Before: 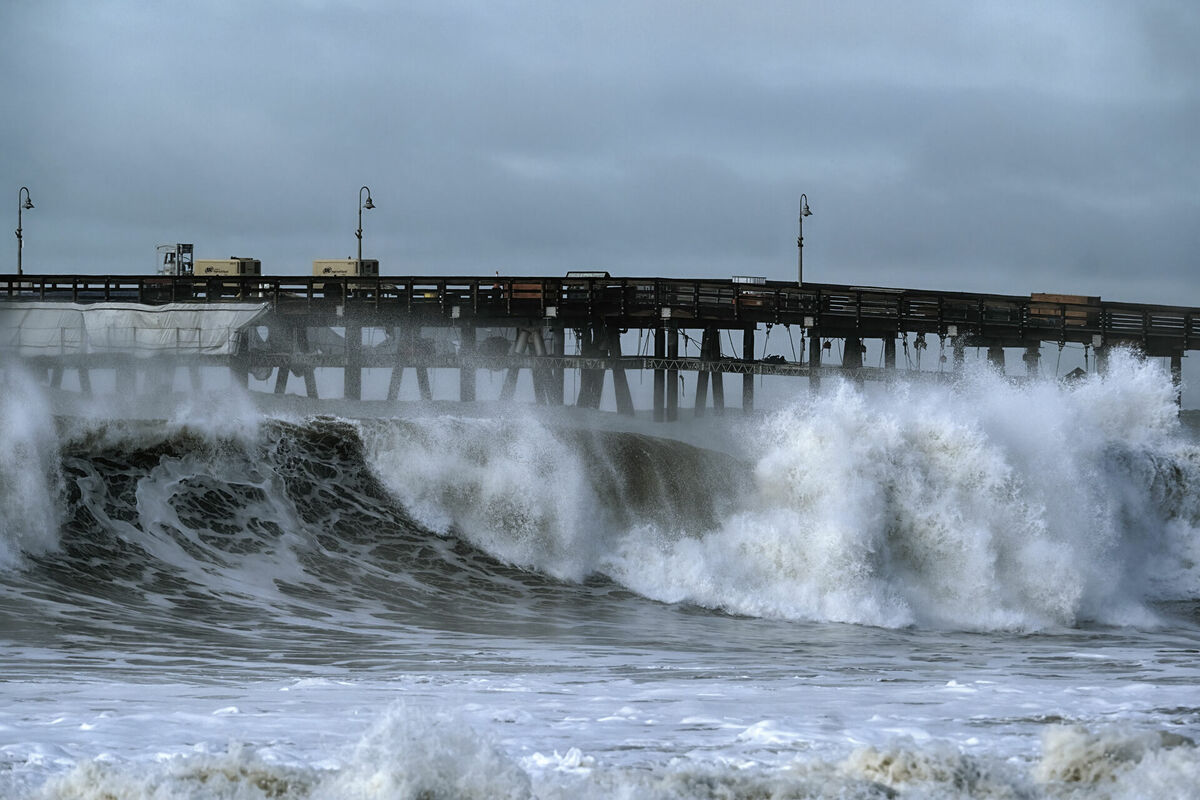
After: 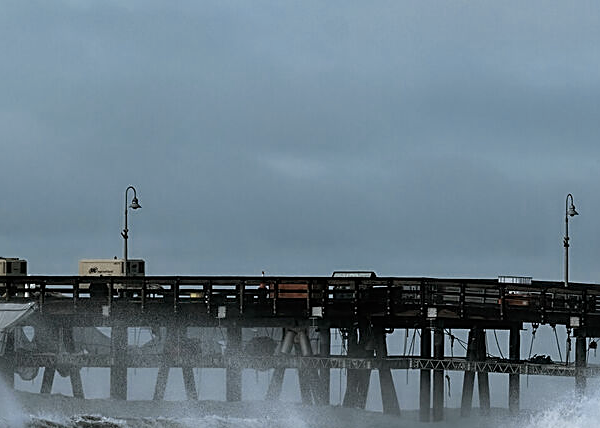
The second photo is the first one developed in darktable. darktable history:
sharpen: on, module defaults
crop: left 19.556%, right 30.401%, bottom 46.458%
color zones: curves: ch0 [(0, 0.5) (0.125, 0.4) (0.25, 0.5) (0.375, 0.4) (0.5, 0.4) (0.625, 0.35) (0.75, 0.35) (0.875, 0.5)]; ch1 [(0, 0.35) (0.125, 0.45) (0.25, 0.35) (0.375, 0.35) (0.5, 0.35) (0.625, 0.35) (0.75, 0.45) (0.875, 0.35)]; ch2 [(0, 0.6) (0.125, 0.5) (0.25, 0.5) (0.375, 0.6) (0.5, 0.6) (0.625, 0.5) (0.75, 0.5) (0.875, 0.5)]
